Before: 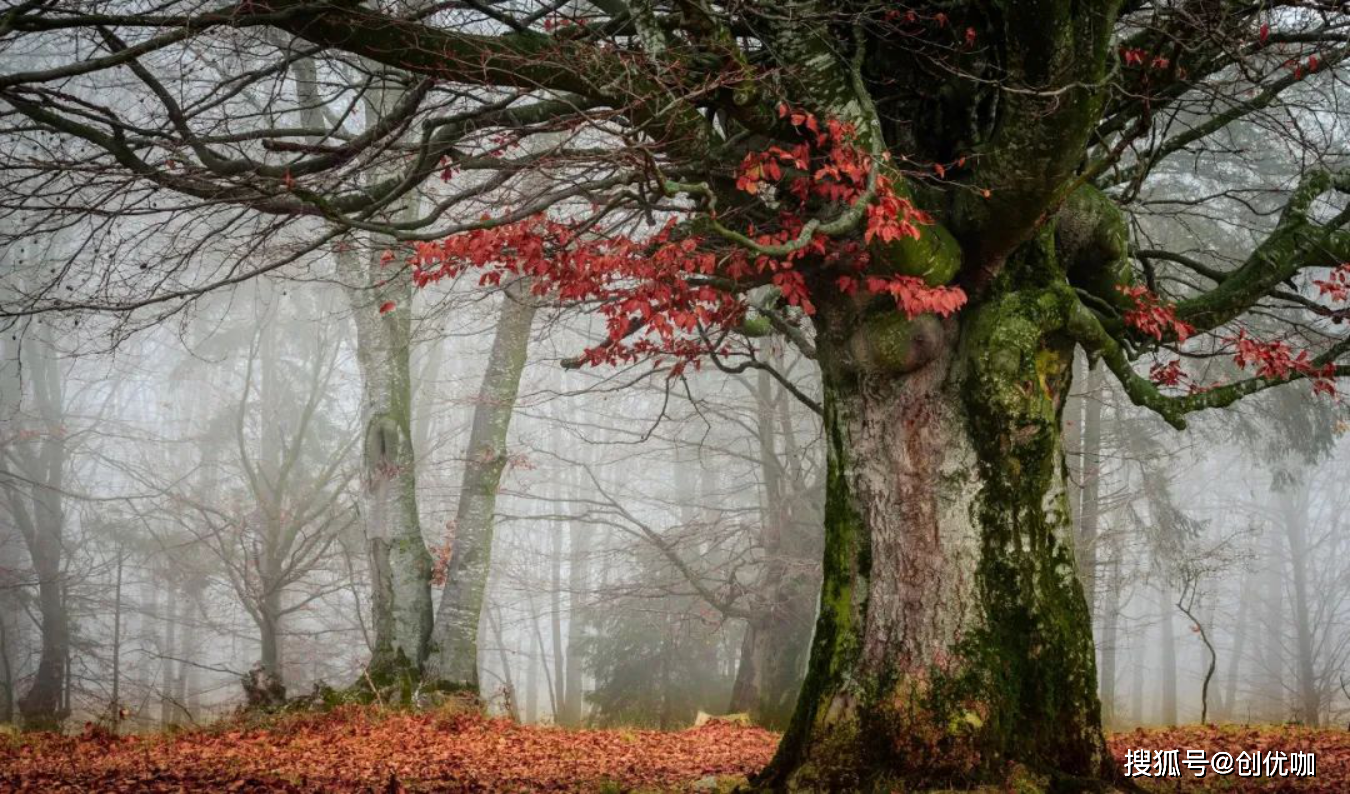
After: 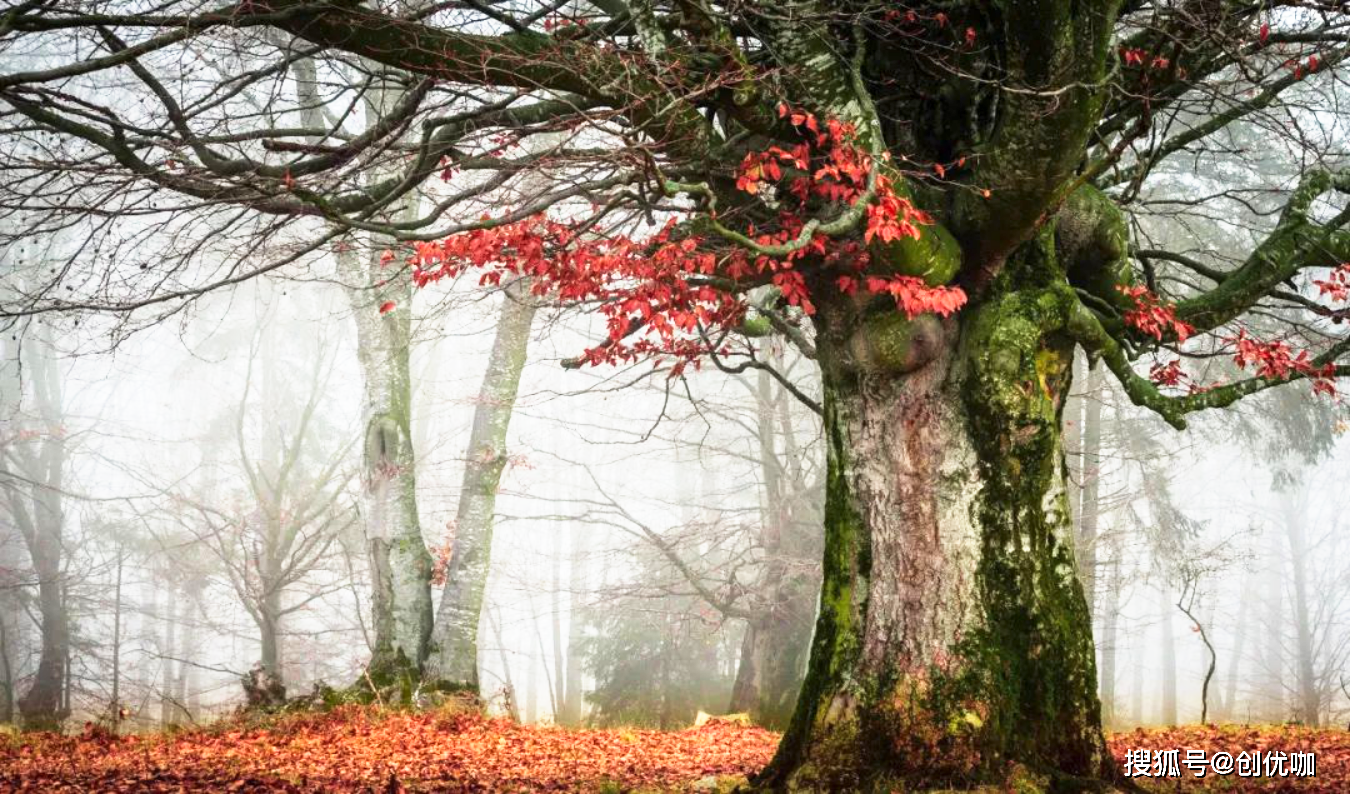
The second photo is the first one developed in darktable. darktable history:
base curve: curves: ch0 [(0, 0) (0.495, 0.917) (1, 1)], preserve colors none
